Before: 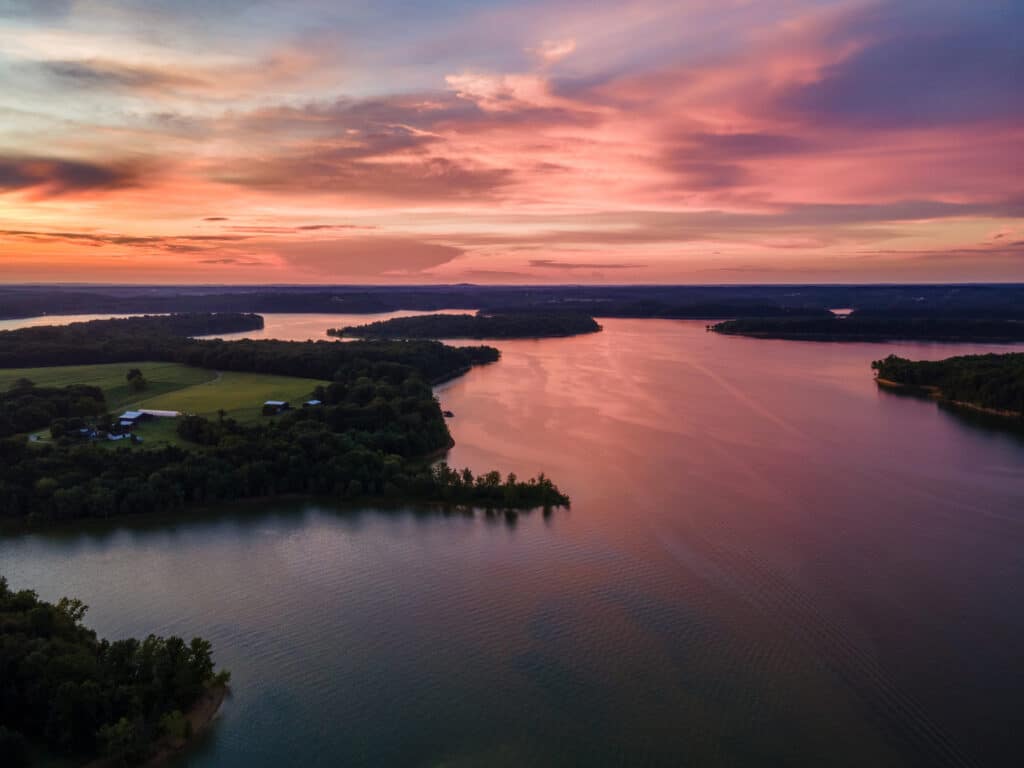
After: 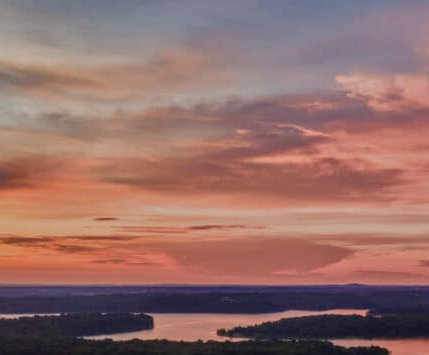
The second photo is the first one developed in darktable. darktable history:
crop and rotate: left 10.817%, top 0.062%, right 47.194%, bottom 53.626%
tone equalizer: -8 EV -0.002 EV, -7 EV 0.005 EV, -6 EV -0.008 EV, -5 EV 0.007 EV, -4 EV -0.042 EV, -3 EV -0.233 EV, -2 EV -0.662 EV, -1 EV -0.983 EV, +0 EV -0.969 EV, smoothing diameter 2%, edges refinement/feathering 20, mask exposure compensation -1.57 EV, filter diffusion 5
